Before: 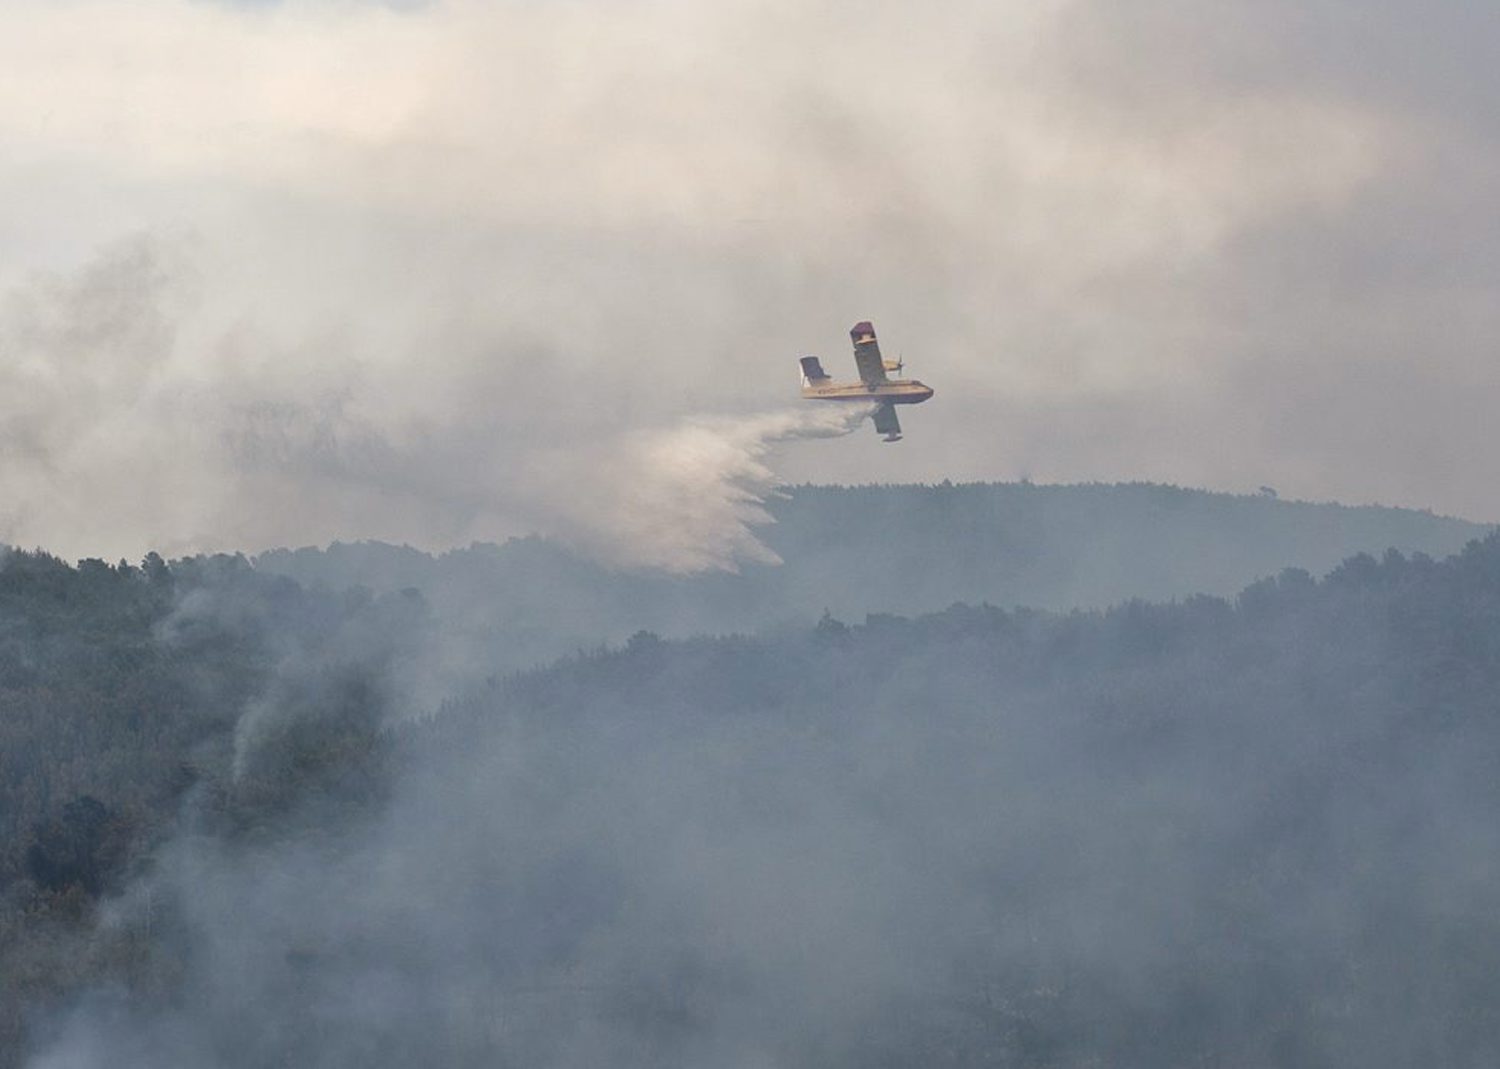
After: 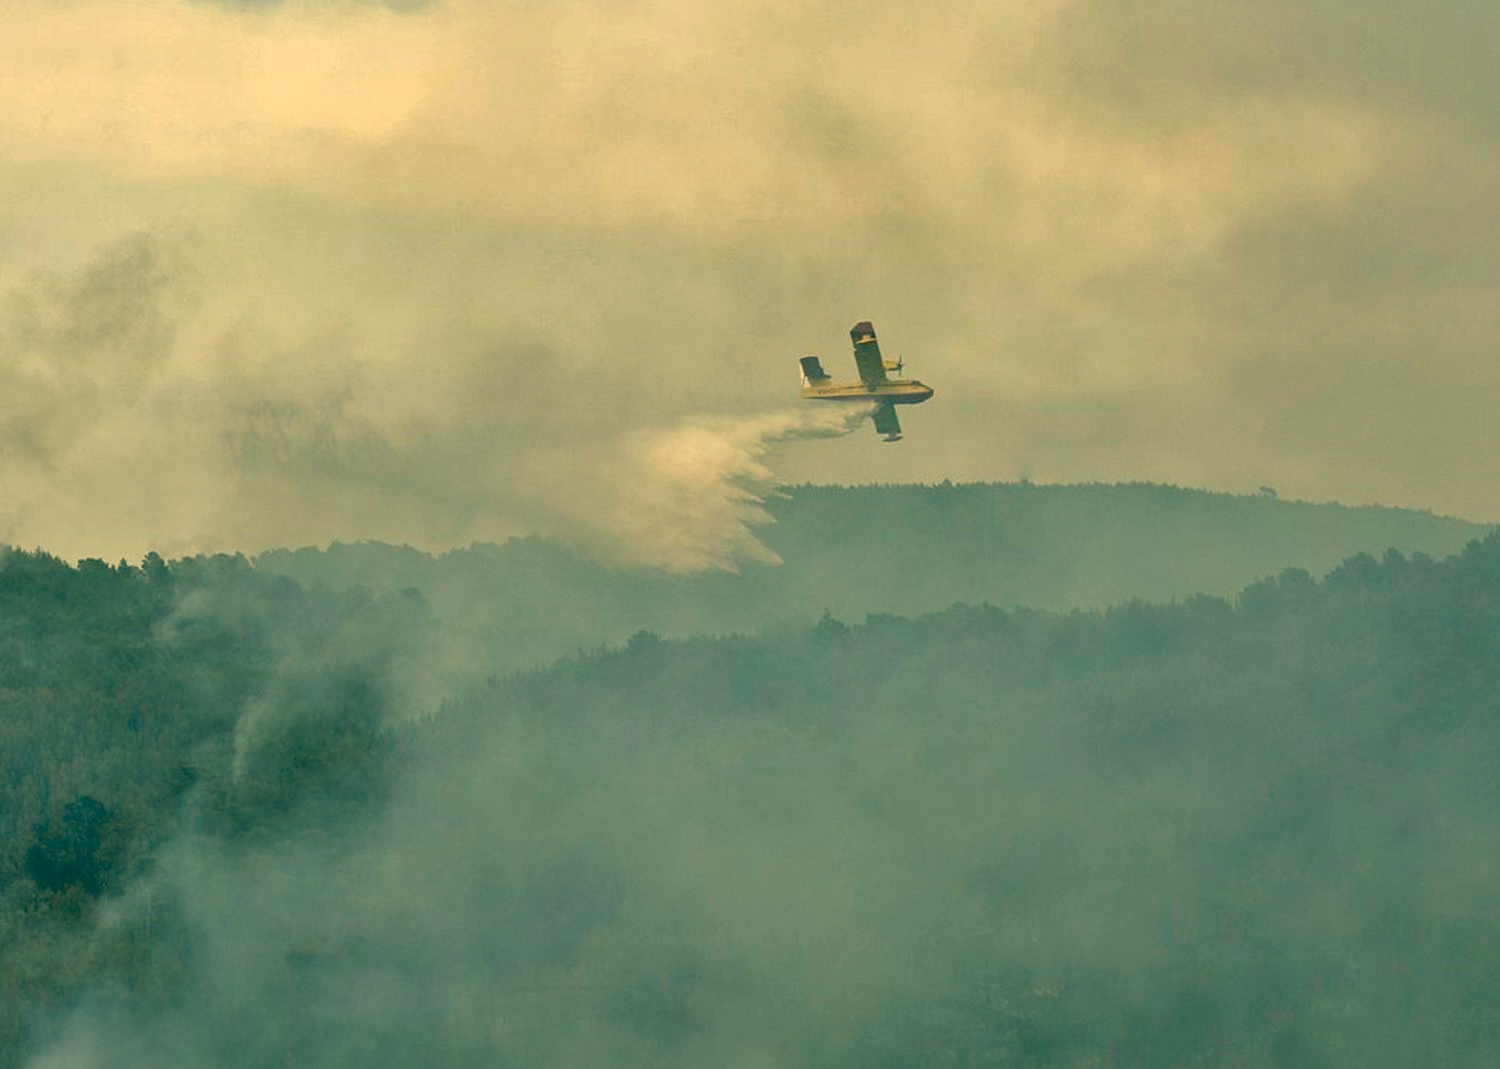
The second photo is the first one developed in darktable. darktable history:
shadows and highlights: soften with gaussian
color correction: highlights a* 5.67, highlights b* 33.79, shadows a* -26.37, shadows b* 4.01
